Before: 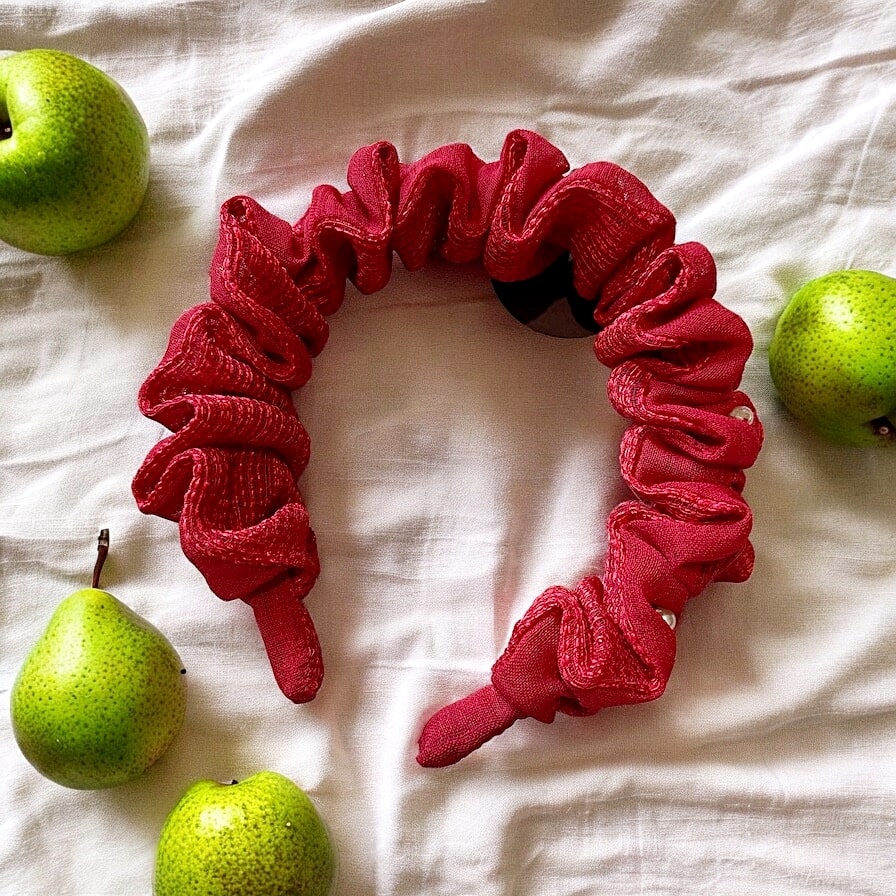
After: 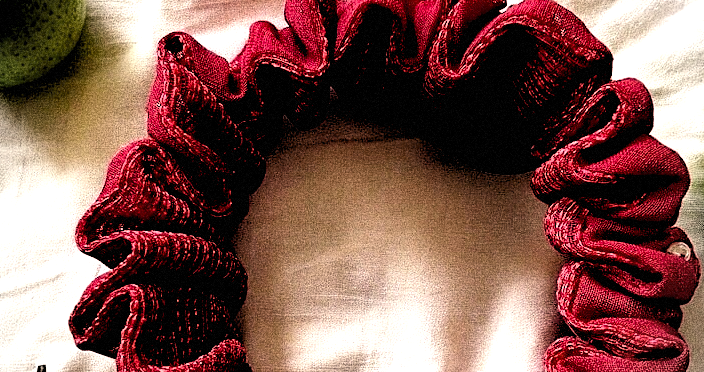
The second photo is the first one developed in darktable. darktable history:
vignetting: fall-off radius 45%, brightness -0.33
grain: coarseness 14.49 ISO, strength 48.04%, mid-tones bias 35%
crop: left 7.036%, top 18.398%, right 14.379%, bottom 40.043%
tone equalizer: -8 EV -0.75 EV, -7 EV -0.7 EV, -6 EV -0.6 EV, -5 EV -0.4 EV, -3 EV 0.4 EV, -2 EV 0.6 EV, -1 EV 0.7 EV, +0 EV 0.75 EV, edges refinement/feathering 500, mask exposure compensation -1.57 EV, preserve details no
color balance rgb: shadows lift › chroma 2%, shadows lift › hue 219.6°, power › hue 313.2°, highlights gain › chroma 3%, highlights gain › hue 75.6°, global offset › luminance 0.5%, perceptual saturation grading › global saturation 15.33%, perceptual saturation grading › highlights -19.33%, perceptual saturation grading › shadows 20%, global vibrance 20%
rgb levels: levels [[0.034, 0.472, 0.904], [0, 0.5, 1], [0, 0.5, 1]]
